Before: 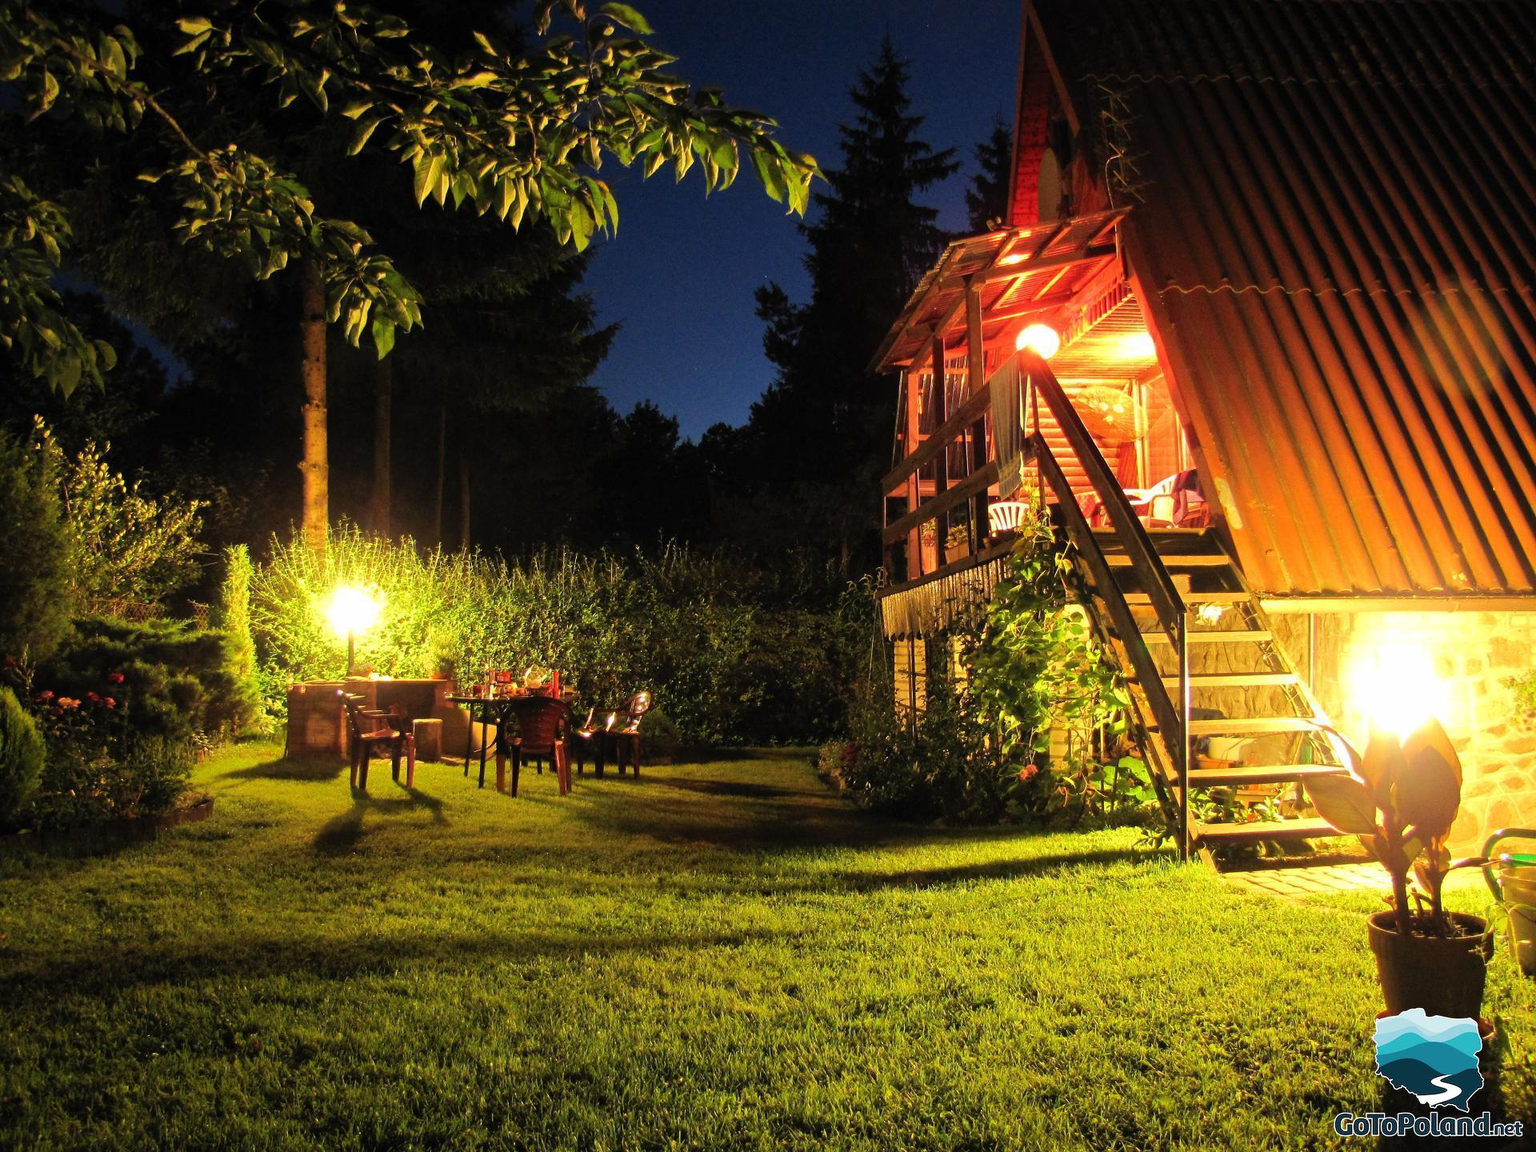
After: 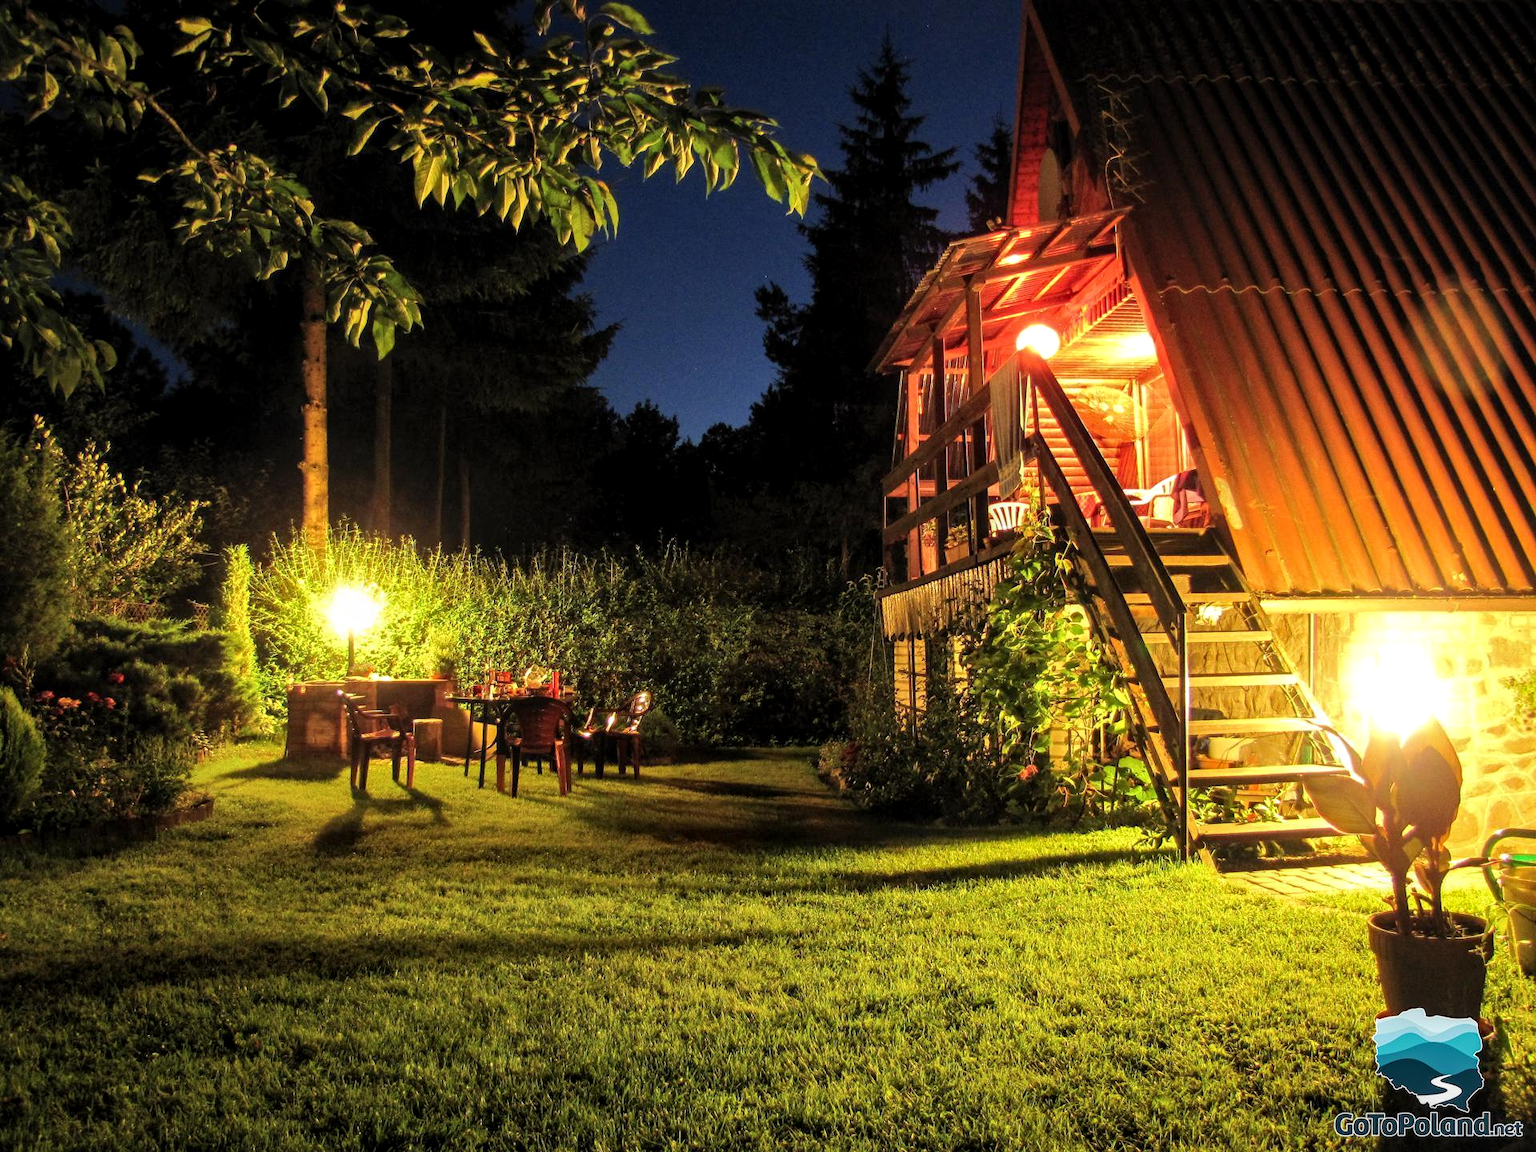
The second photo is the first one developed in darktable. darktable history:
tone equalizer: -8 EV -0.564 EV
local contrast: detail 130%
